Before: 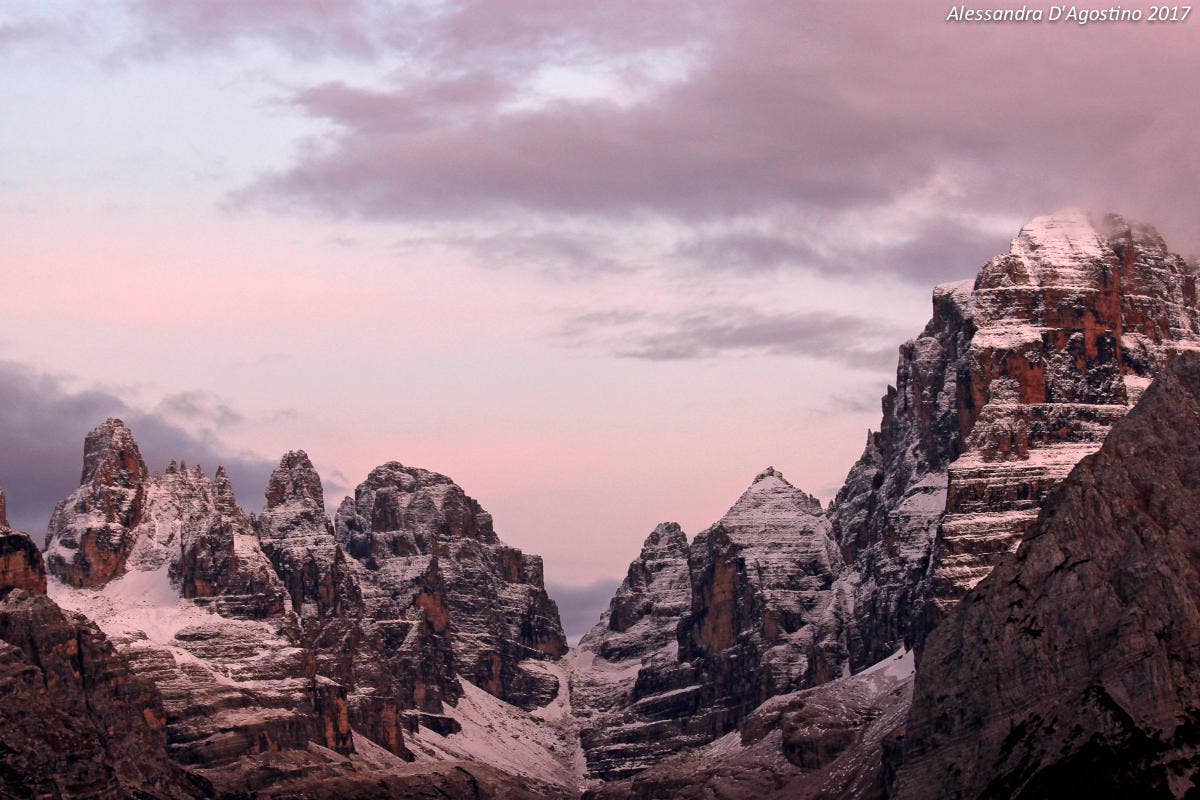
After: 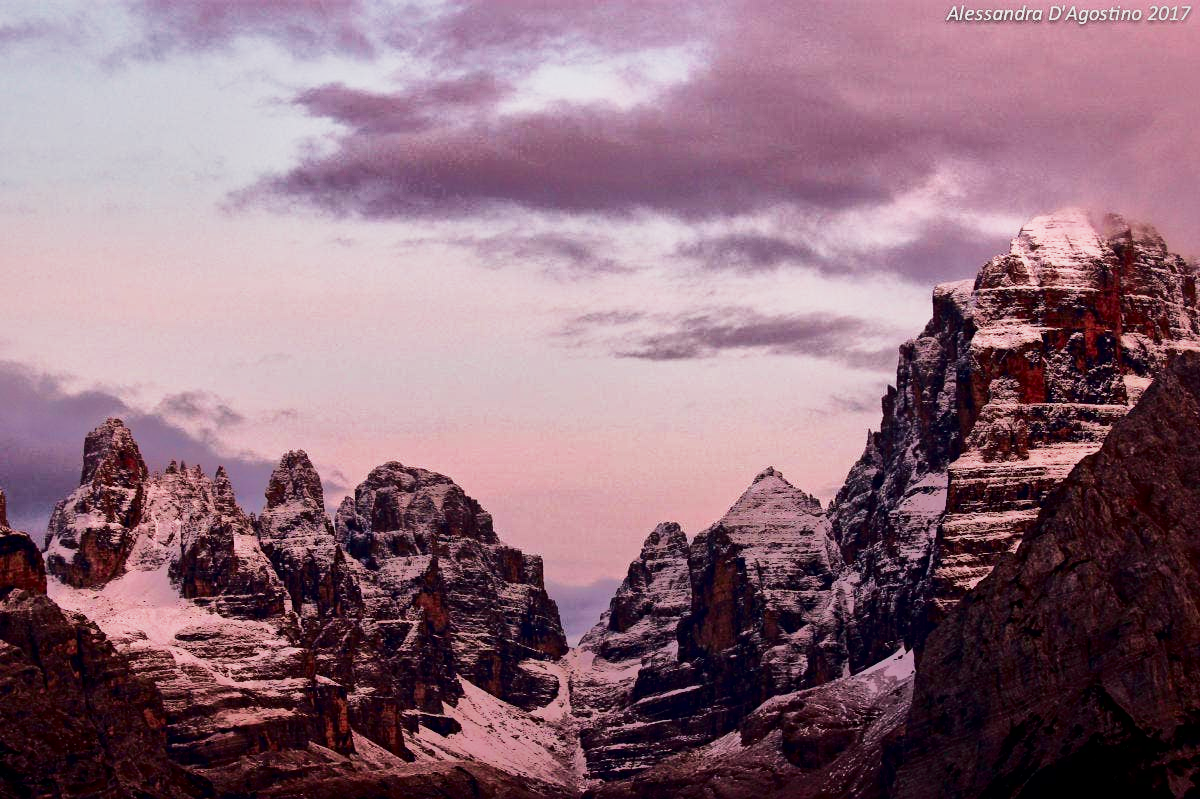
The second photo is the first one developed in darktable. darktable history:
crop: bottom 0.064%
local contrast: mode bilateral grid, contrast 20, coarseness 50, detail 132%, midtone range 0.2
exposure: compensate highlight preservation false
velvia: on, module defaults
base curve: curves: ch0 [(0, 0) (0.088, 0.125) (0.176, 0.251) (0.354, 0.501) (0.613, 0.749) (1, 0.877)], preserve colors none
contrast brightness saturation: contrast 0.24, brightness -0.227, saturation 0.144
shadows and highlights: shadows 24.88, highlights -70.1
